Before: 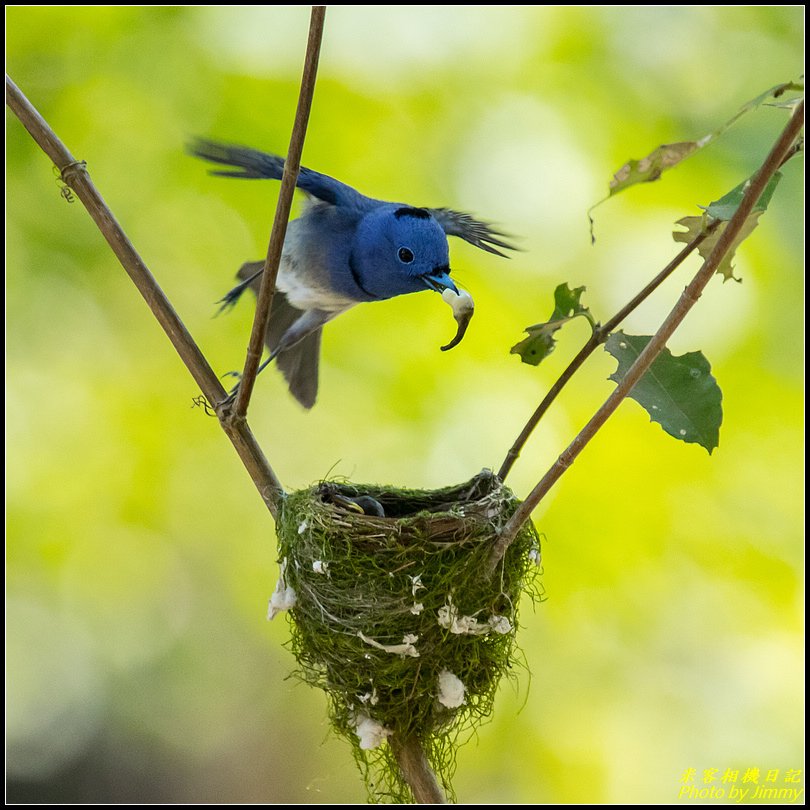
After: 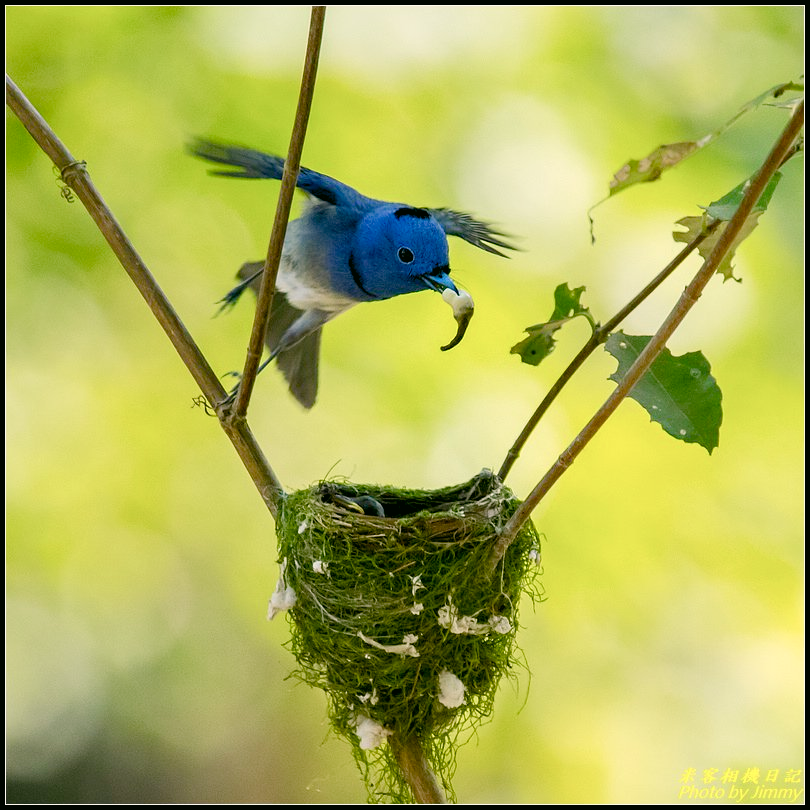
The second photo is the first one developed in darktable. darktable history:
contrast brightness saturation: contrast 0.034, brightness 0.067, saturation 0.131
color balance rgb: global offset › luminance -0.514%, perceptual saturation grading › global saturation 20%, perceptual saturation grading › highlights -49.045%, perceptual saturation grading › shadows 25.452%
color correction: highlights a* 4.5, highlights b* 4.97, shadows a* -7.75, shadows b* 4.83
